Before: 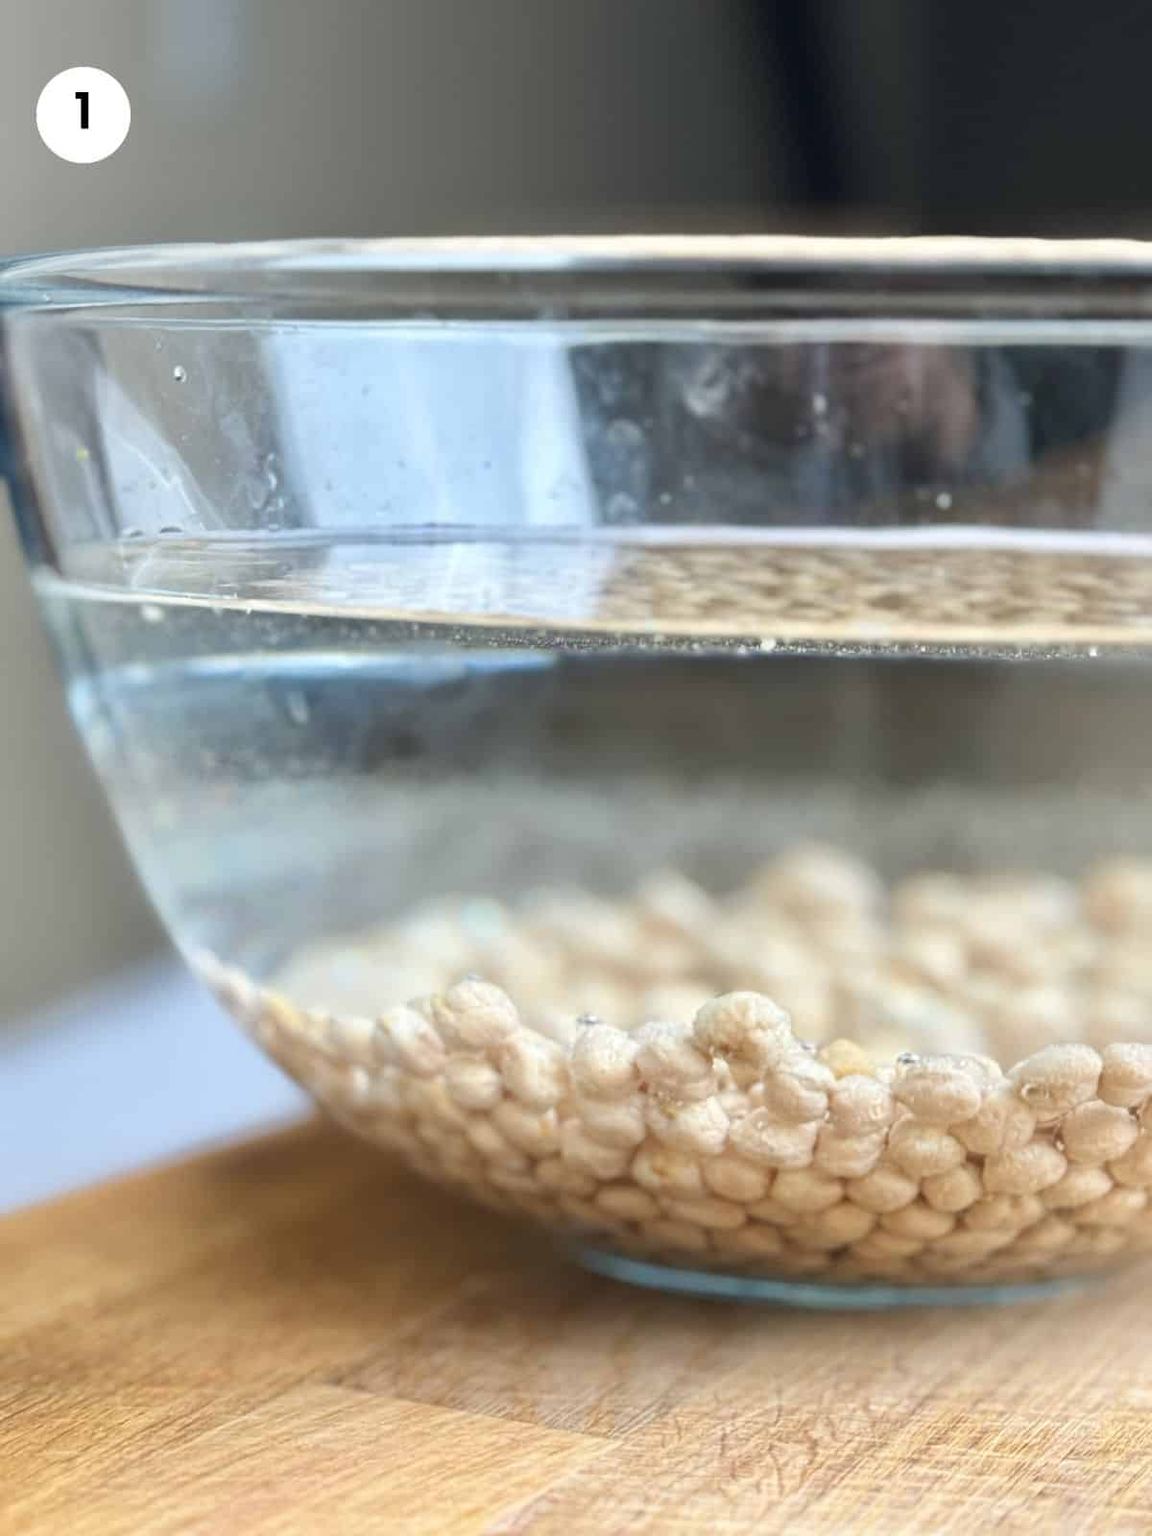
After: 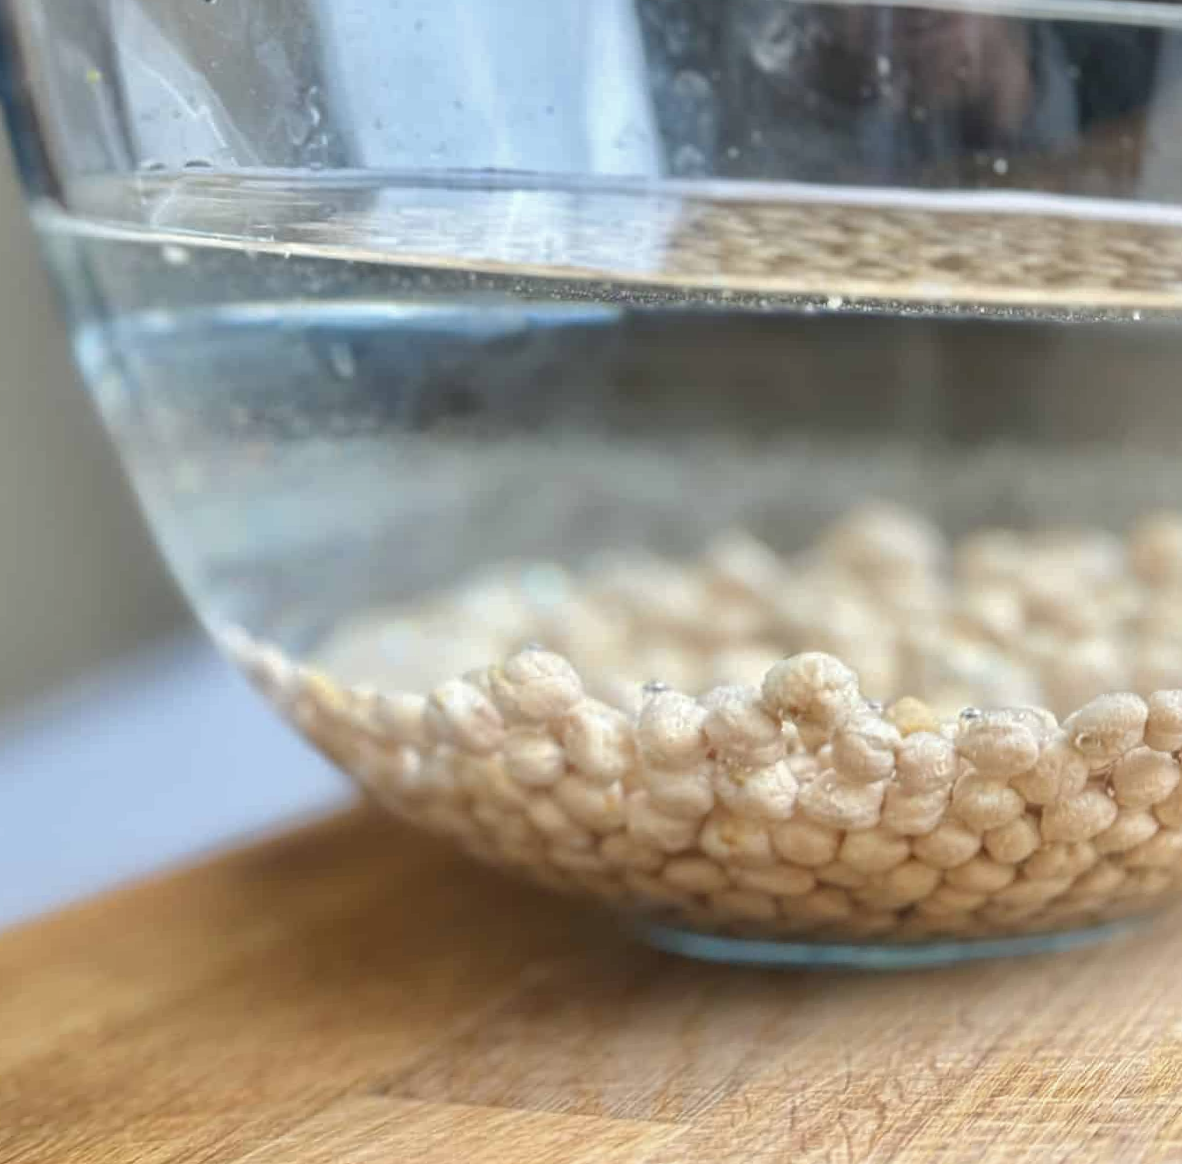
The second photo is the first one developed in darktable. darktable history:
vibrance: on, module defaults
crop and rotate: top 19.998%
rotate and perspective: rotation -0.013°, lens shift (vertical) -0.027, lens shift (horizontal) 0.178, crop left 0.016, crop right 0.989, crop top 0.082, crop bottom 0.918
base curve: curves: ch0 [(0, 0) (0.74, 0.67) (1, 1)]
